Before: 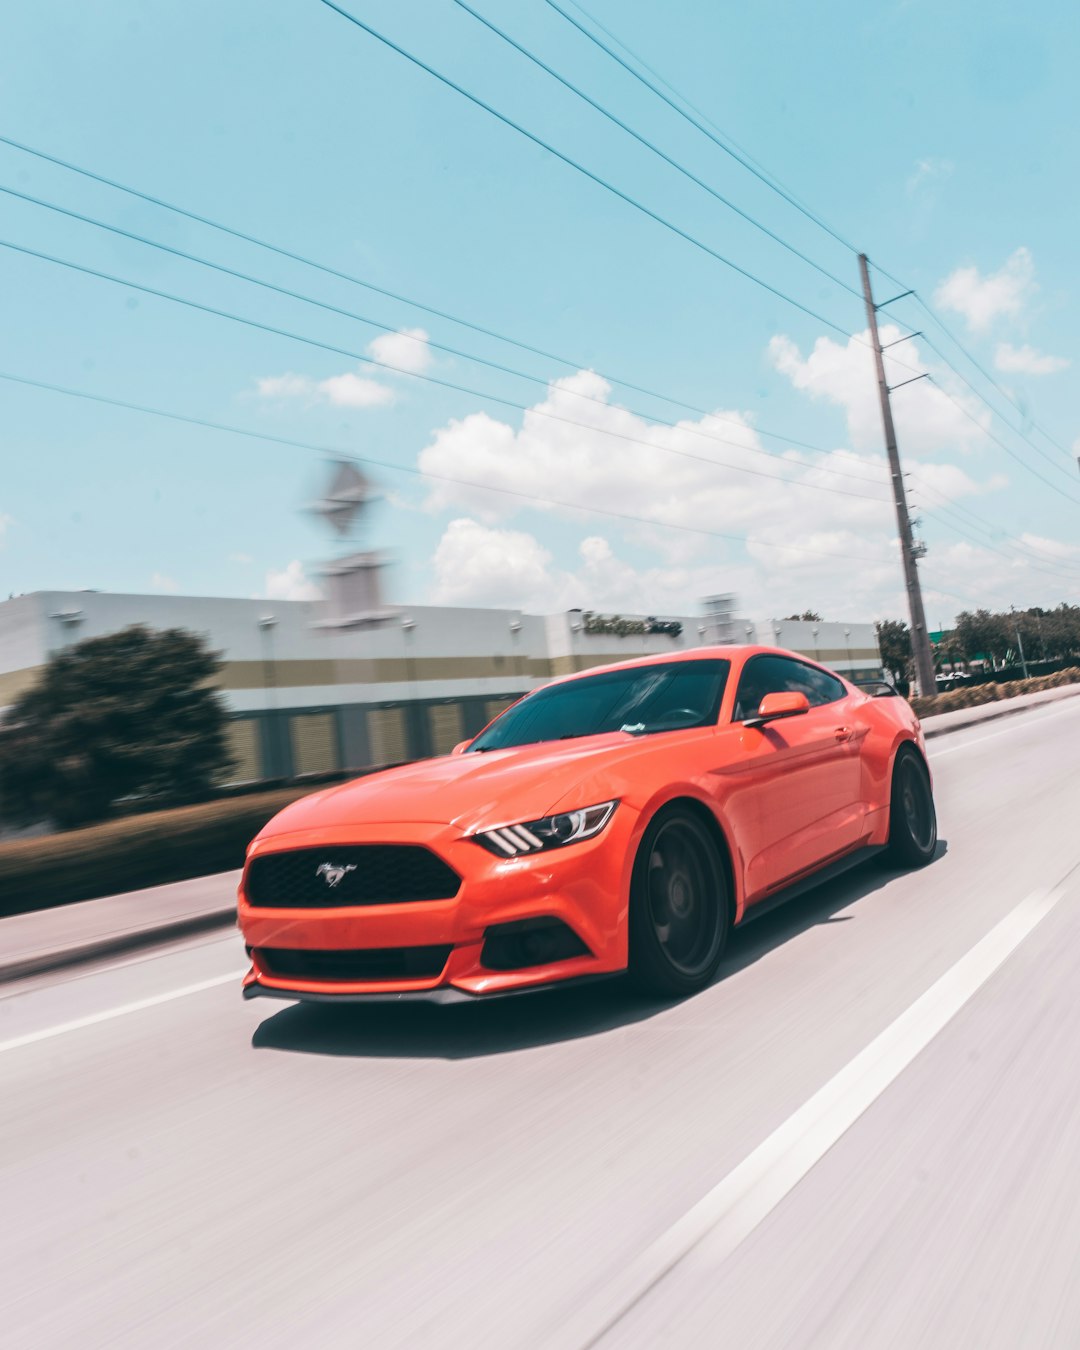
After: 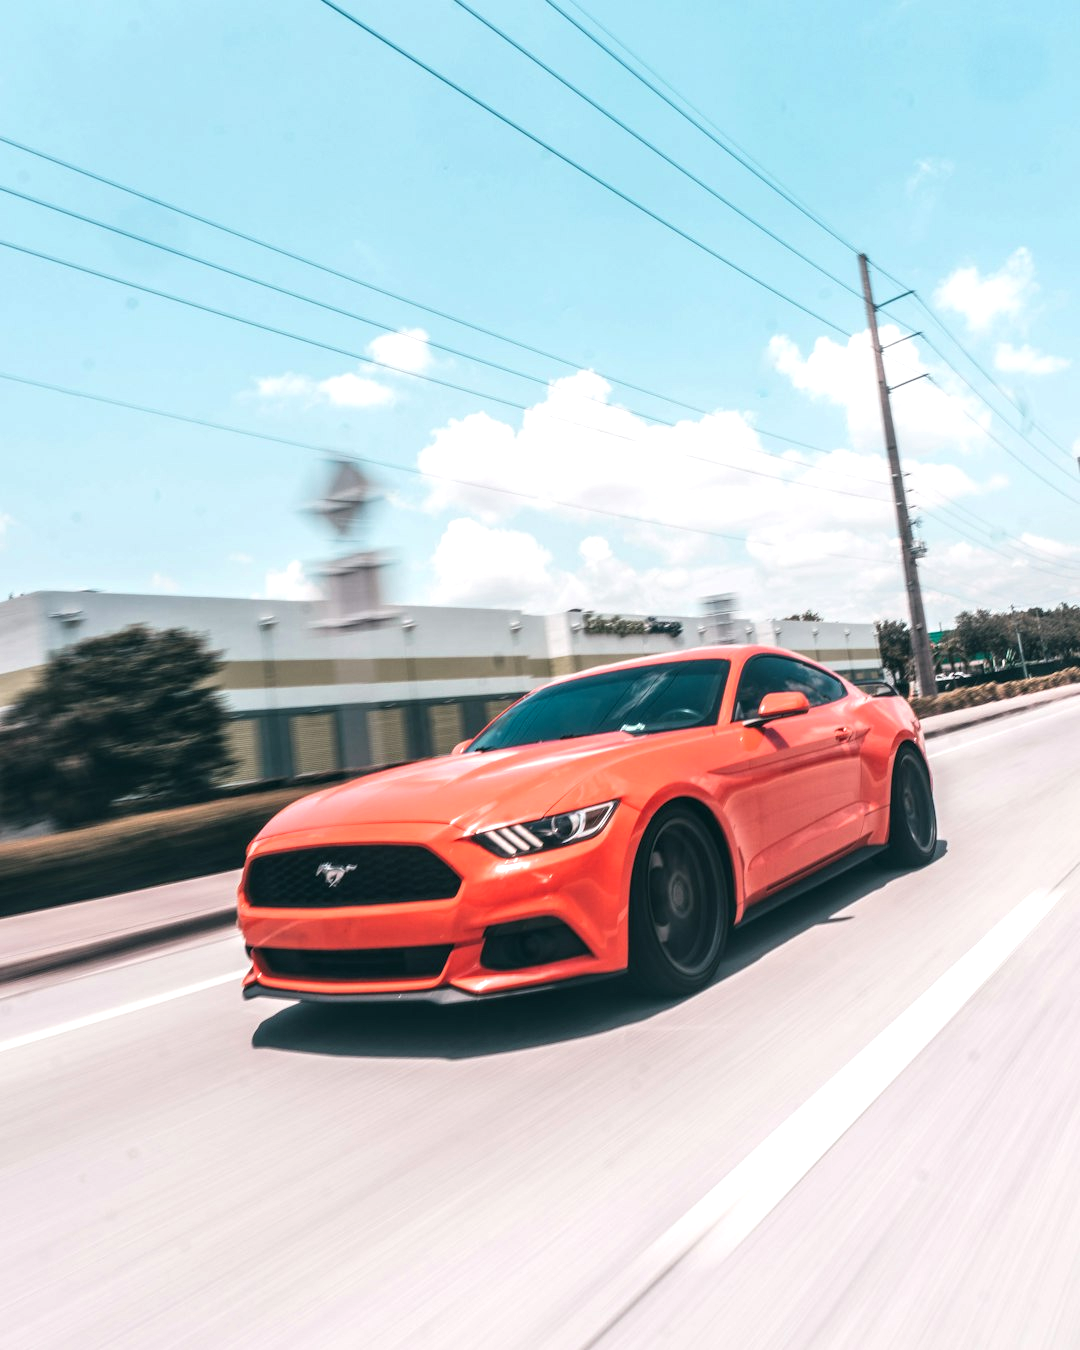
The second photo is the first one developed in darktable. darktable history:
local contrast: detail 130%
tone equalizer: -8 EV -0.41 EV, -7 EV -0.356 EV, -6 EV -0.305 EV, -5 EV -0.255 EV, -3 EV 0.209 EV, -2 EV 0.326 EV, -1 EV 0.405 EV, +0 EV 0.388 EV
